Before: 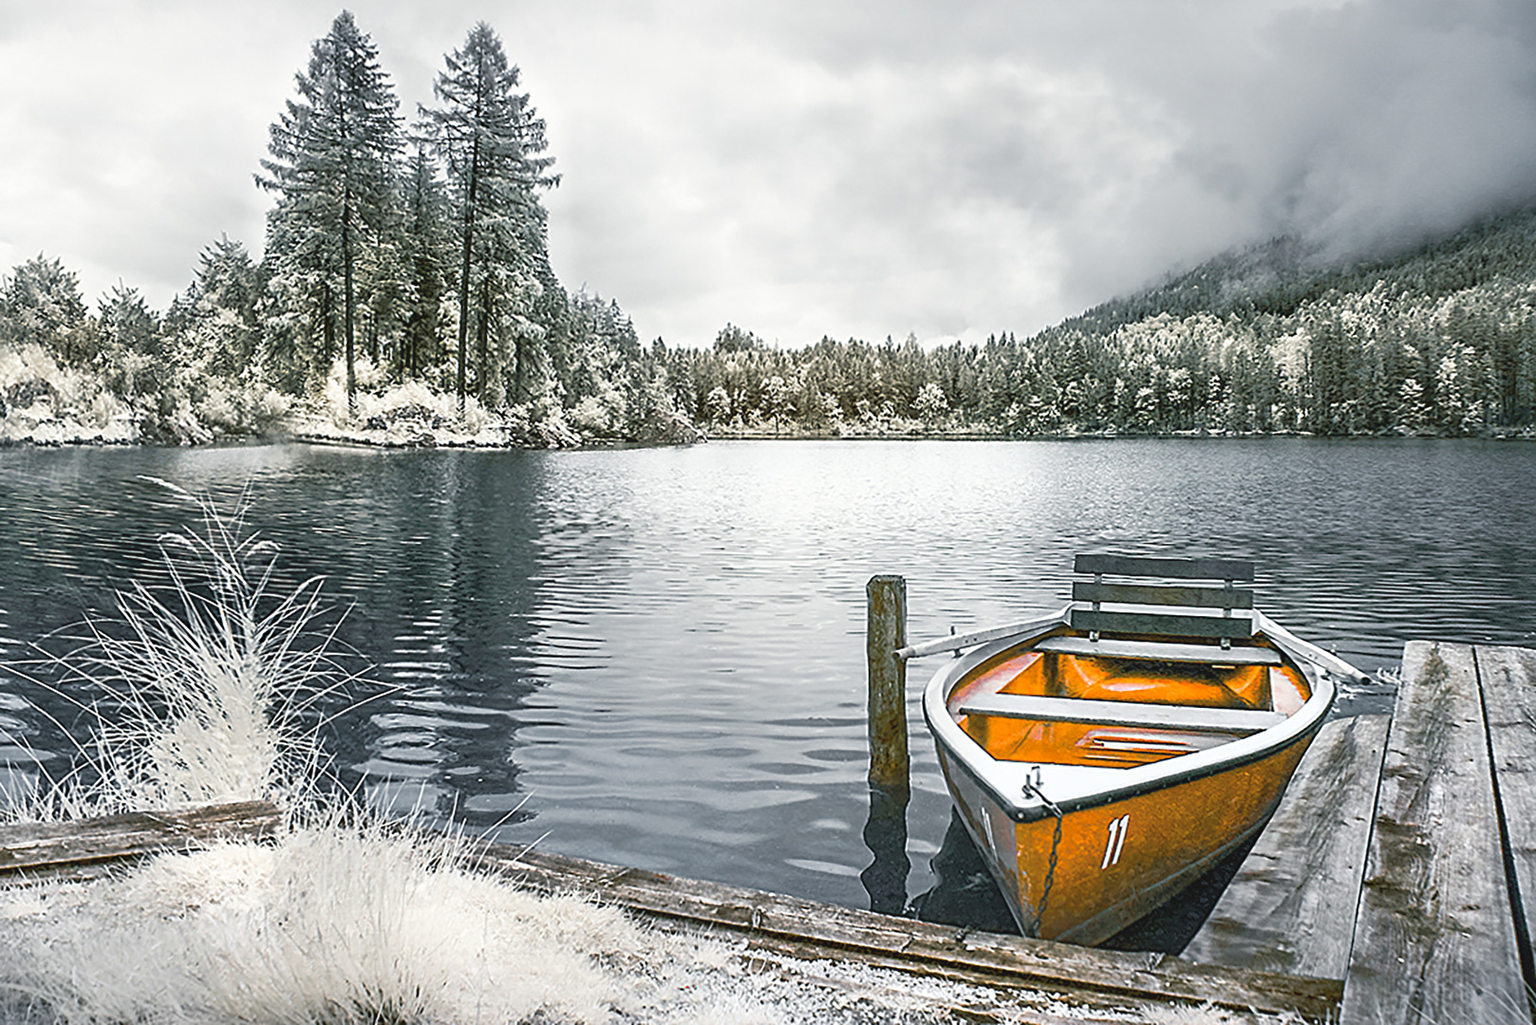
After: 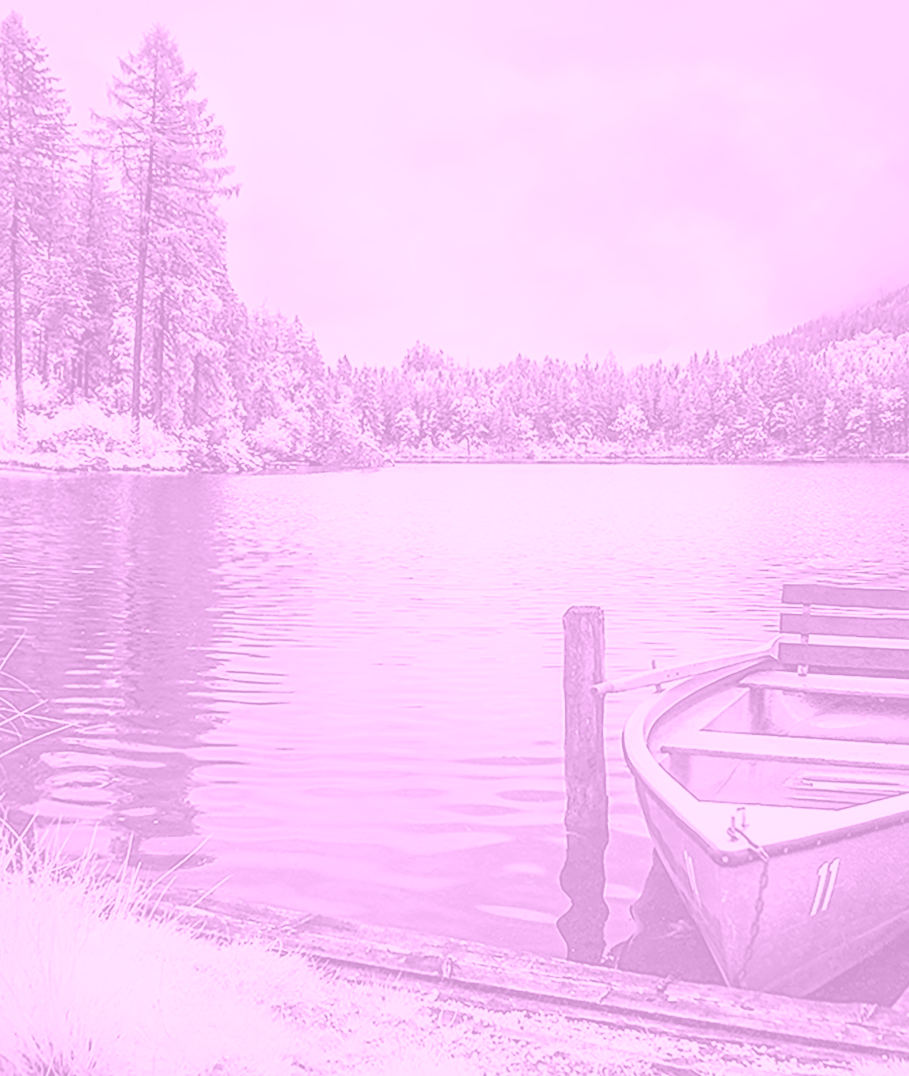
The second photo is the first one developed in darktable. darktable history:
crop: left 21.674%, right 22.086%
colorize: hue 331.2°, saturation 69%, source mix 30.28%, lightness 69.02%, version 1
